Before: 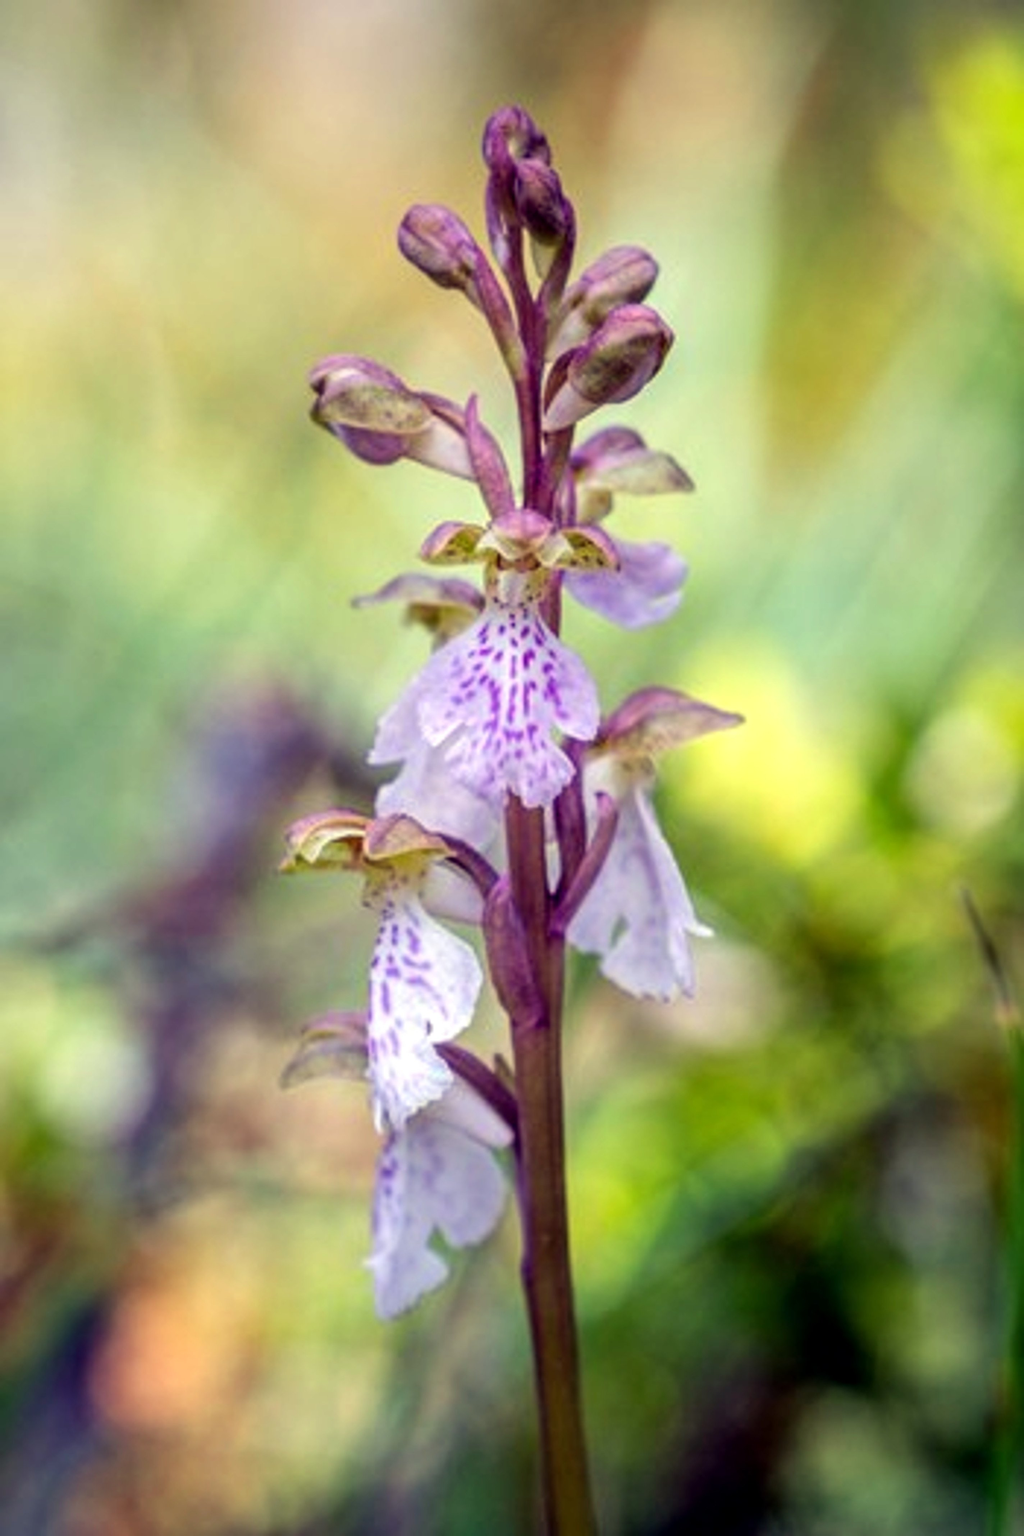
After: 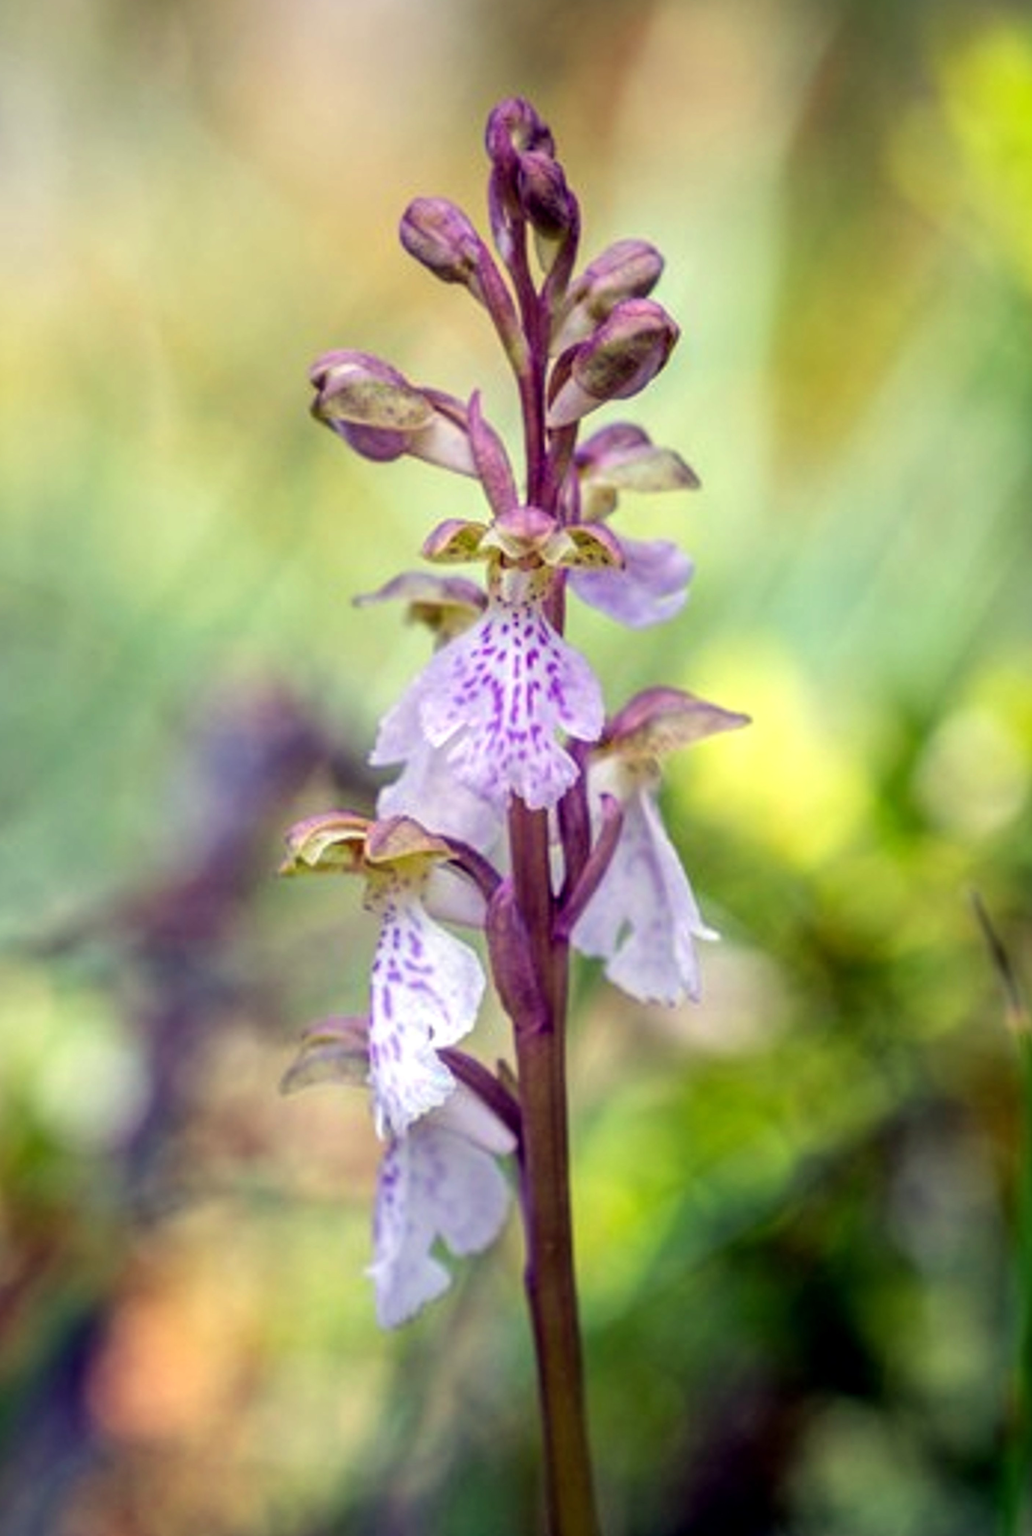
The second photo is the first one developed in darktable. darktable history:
crop: left 0.454%, top 0.667%, right 0.171%, bottom 0.741%
